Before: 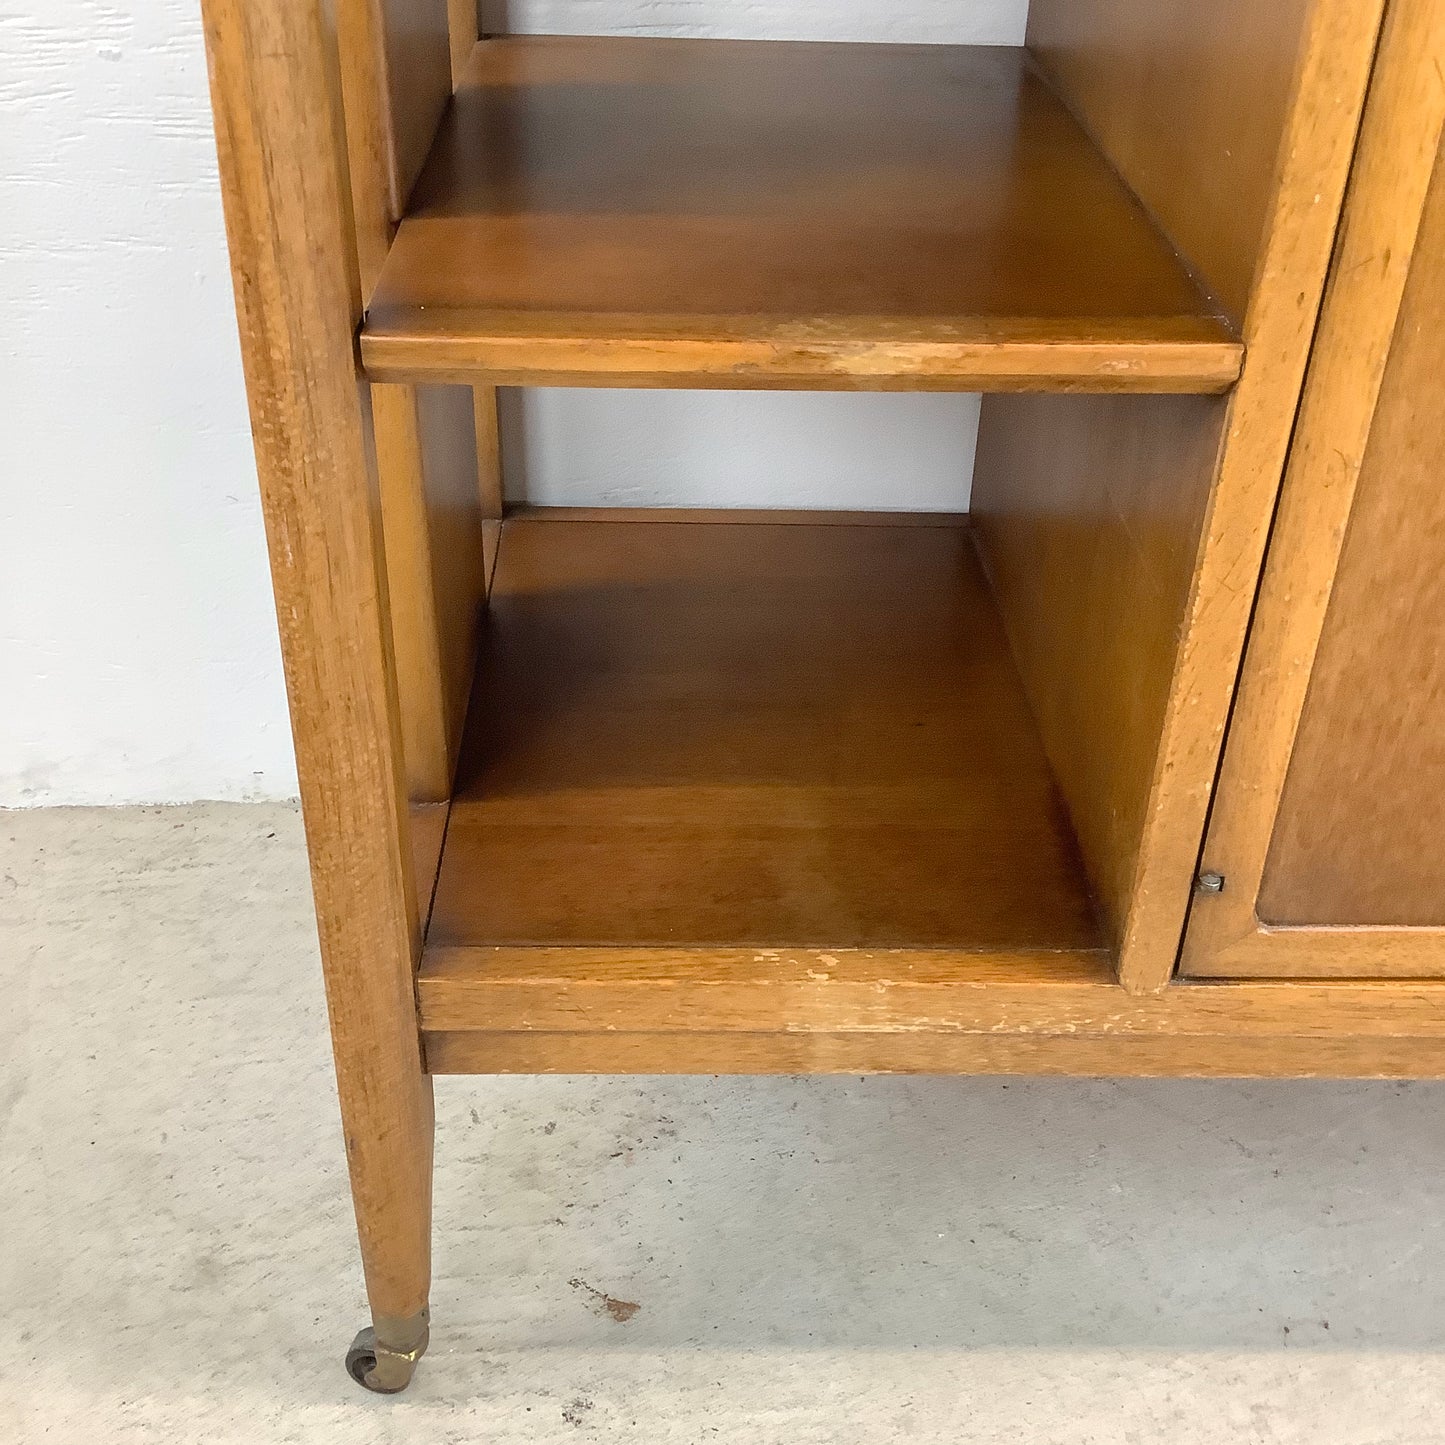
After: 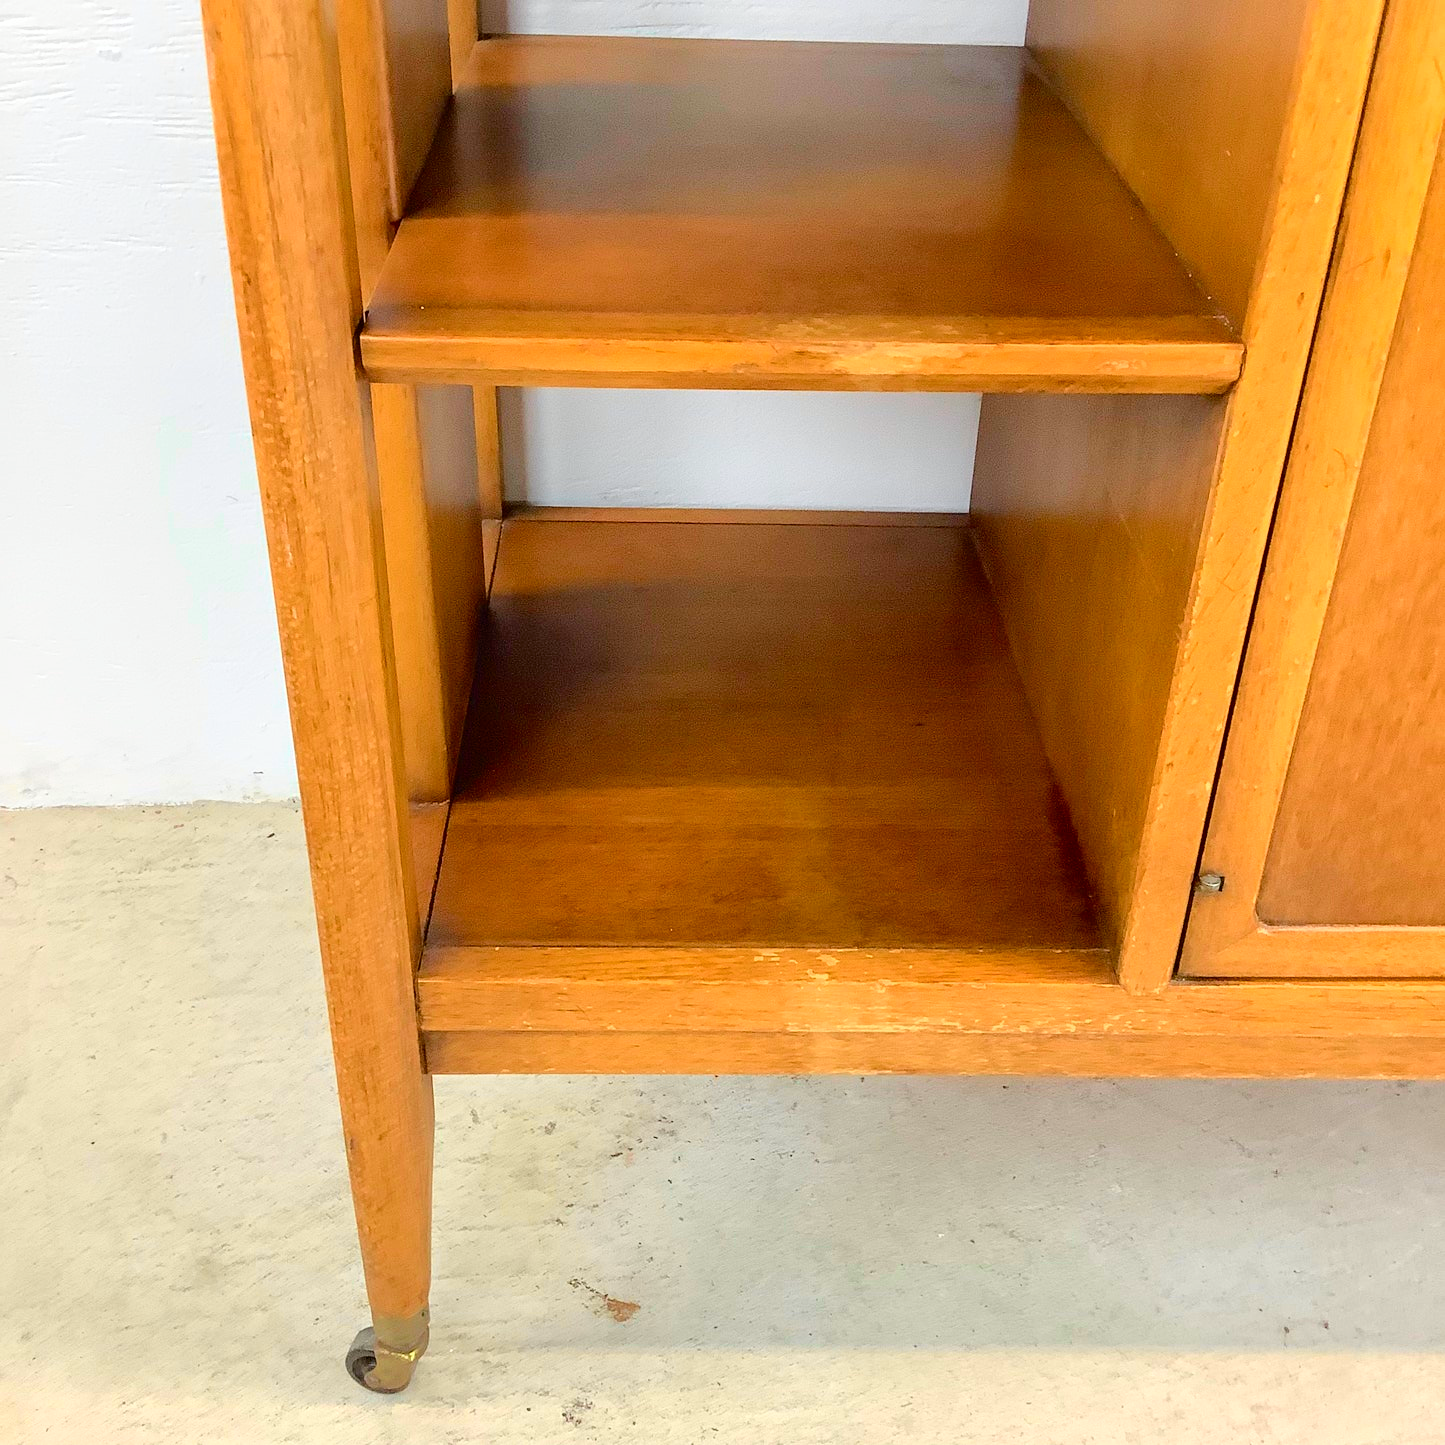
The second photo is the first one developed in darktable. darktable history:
color balance rgb: perceptual saturation grading › global saturation 20%, global vibrance 20%
tone curve: curves: ch0 [(0, 0) (0.051, 0.047) (0.102, 0.099) (0.228, 0.275) (0.432, 0.535) (0.695, 0.778) (0.908, 0.946) (1, 1)]; ch1 [(0, 0) (0.339, 0.298) (0.402, 0.363) (0.453, 0.413) (0.485, 0.469) (0.494, 0.493) (0.504, 0.501) (0.525, 0.534) (0.563, 0.595) (0.597, 0.638) (1, 1)]; ch2 [(0, 0) (0.48, 0.48) (0.504, 0.5) (0.539, 0.554) (0.59, 0.63) (0.642, 0.684) (0.824, 0.815) (1, 1)], color space Lab, independent channels, preserve colors none
